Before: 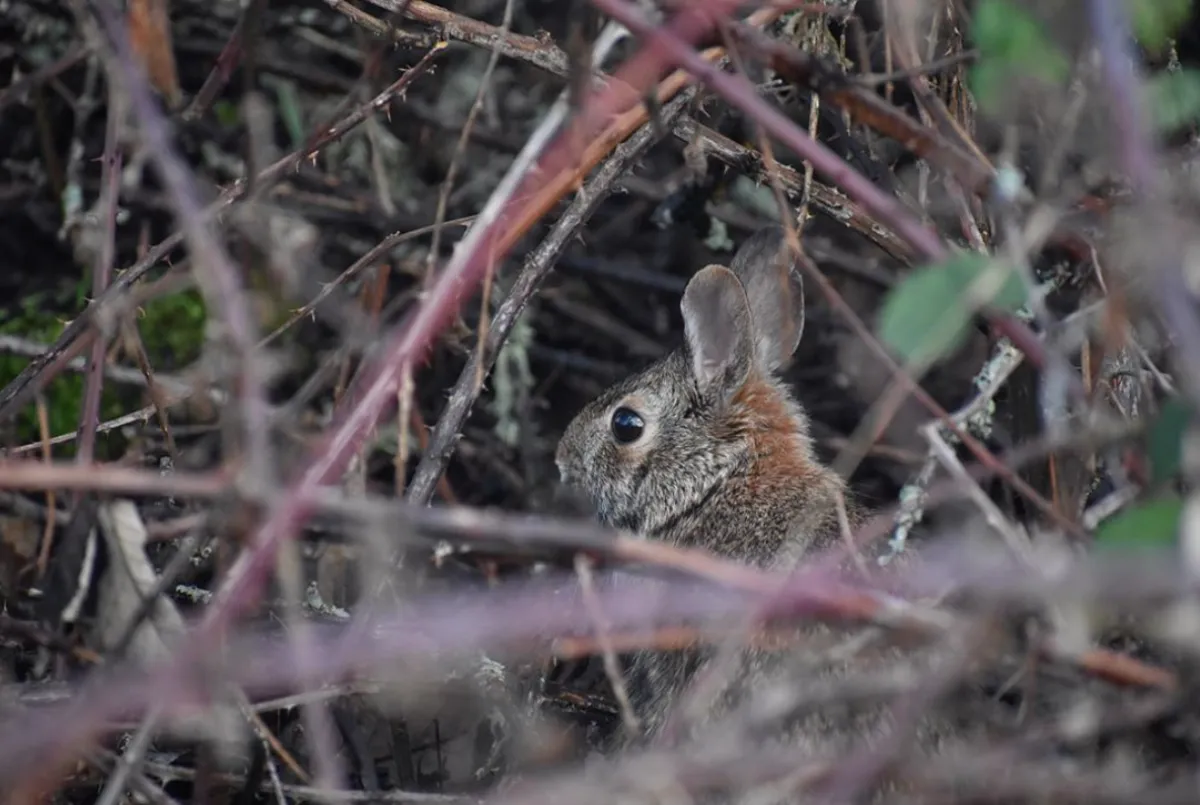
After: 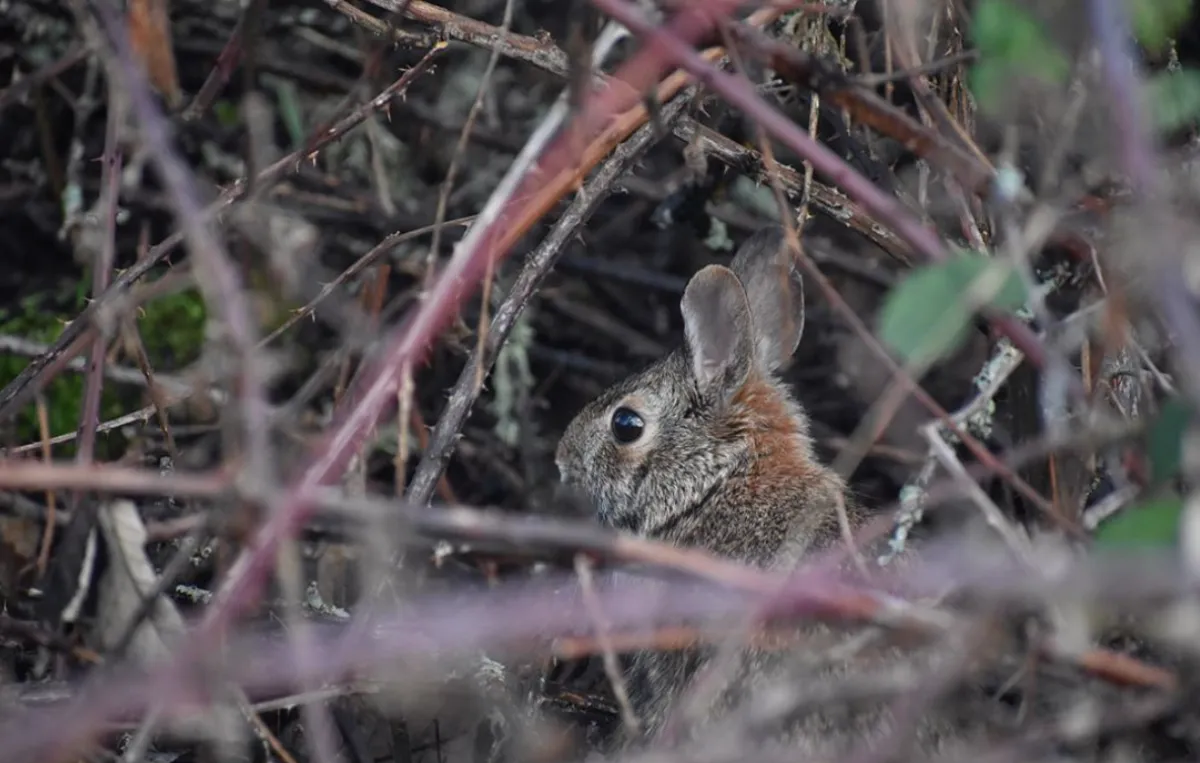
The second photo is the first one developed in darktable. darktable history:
crop and rotate: top 0.006%, bottom 5.158%
